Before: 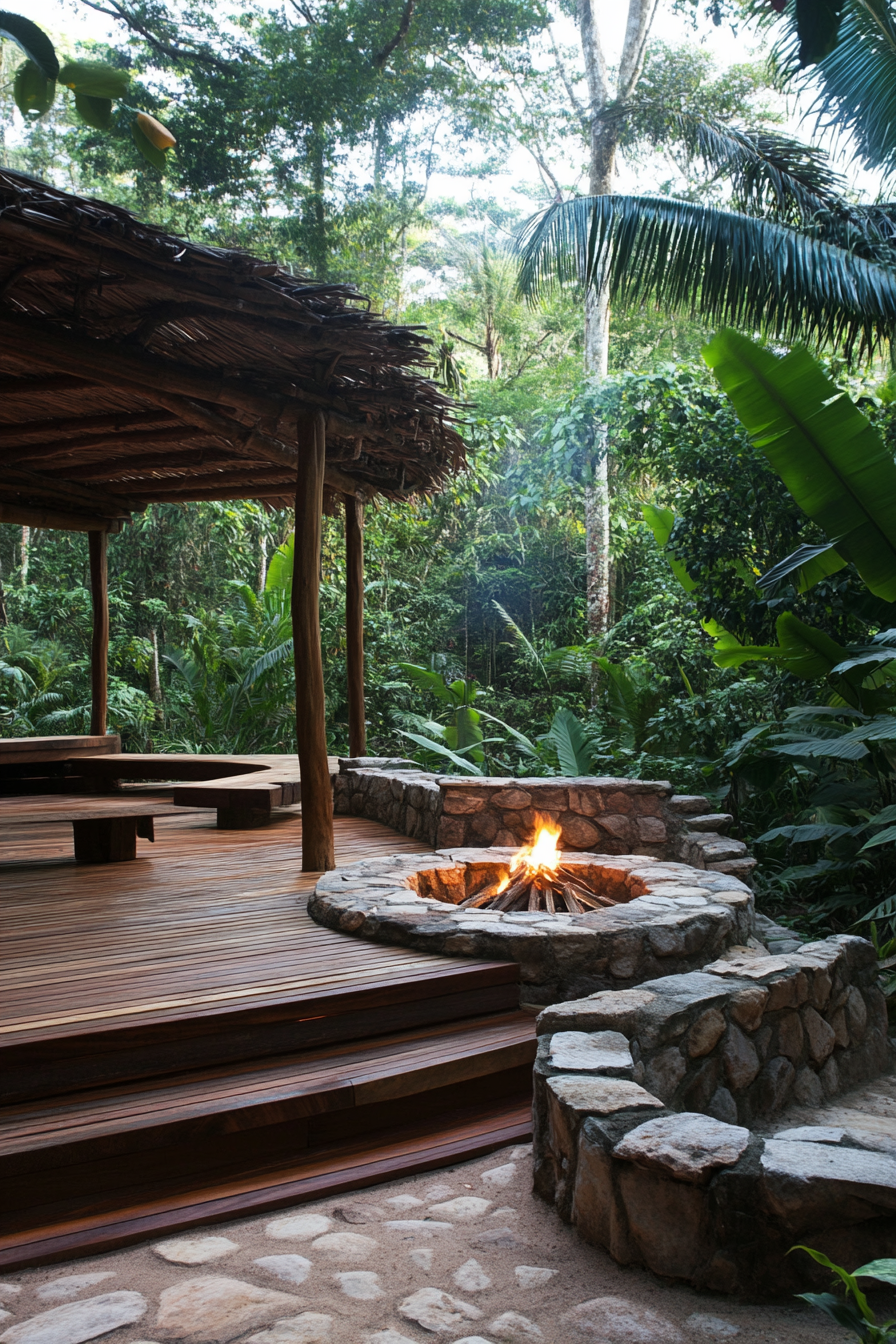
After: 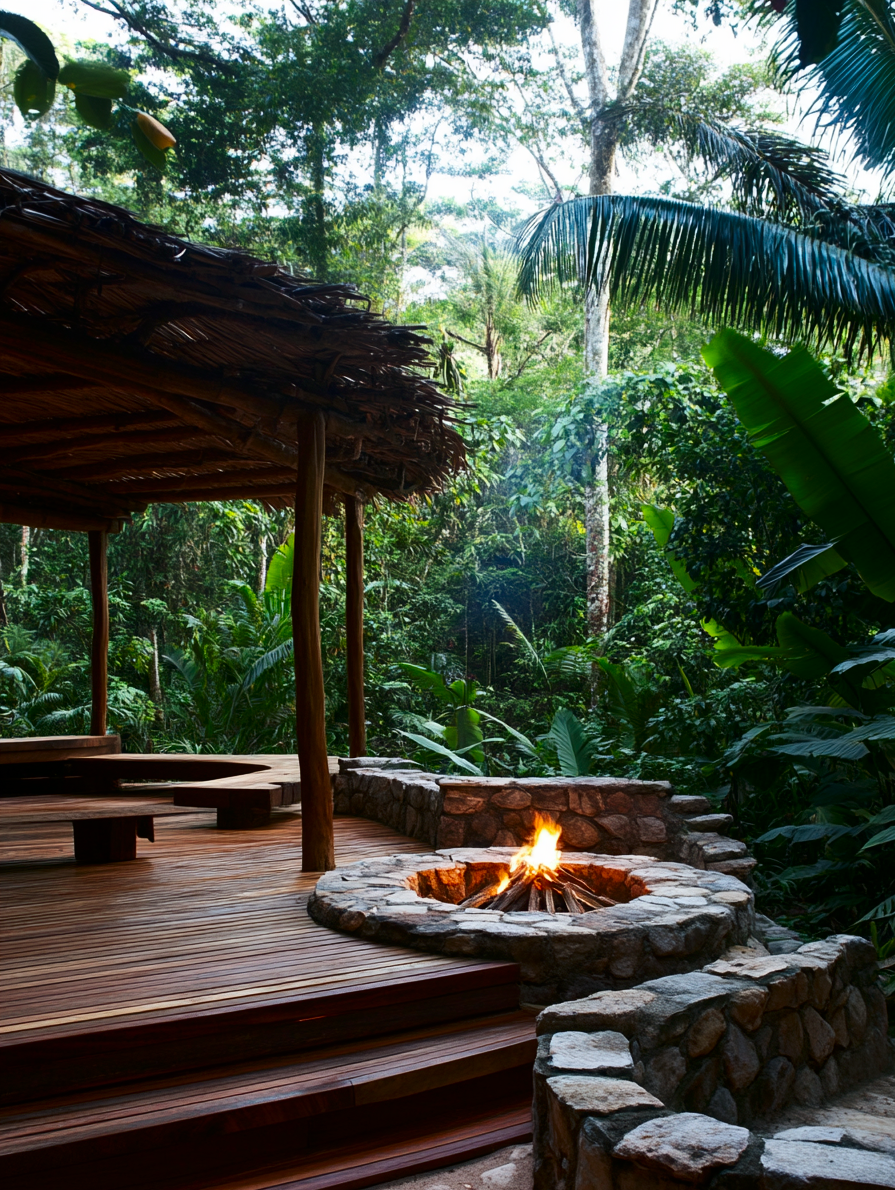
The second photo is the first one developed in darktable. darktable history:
crop and rotate: top 0%, bottom 11.438%
contrast brightness saturation: contrast 0.124, brightness -0.124, saturation 0.198
